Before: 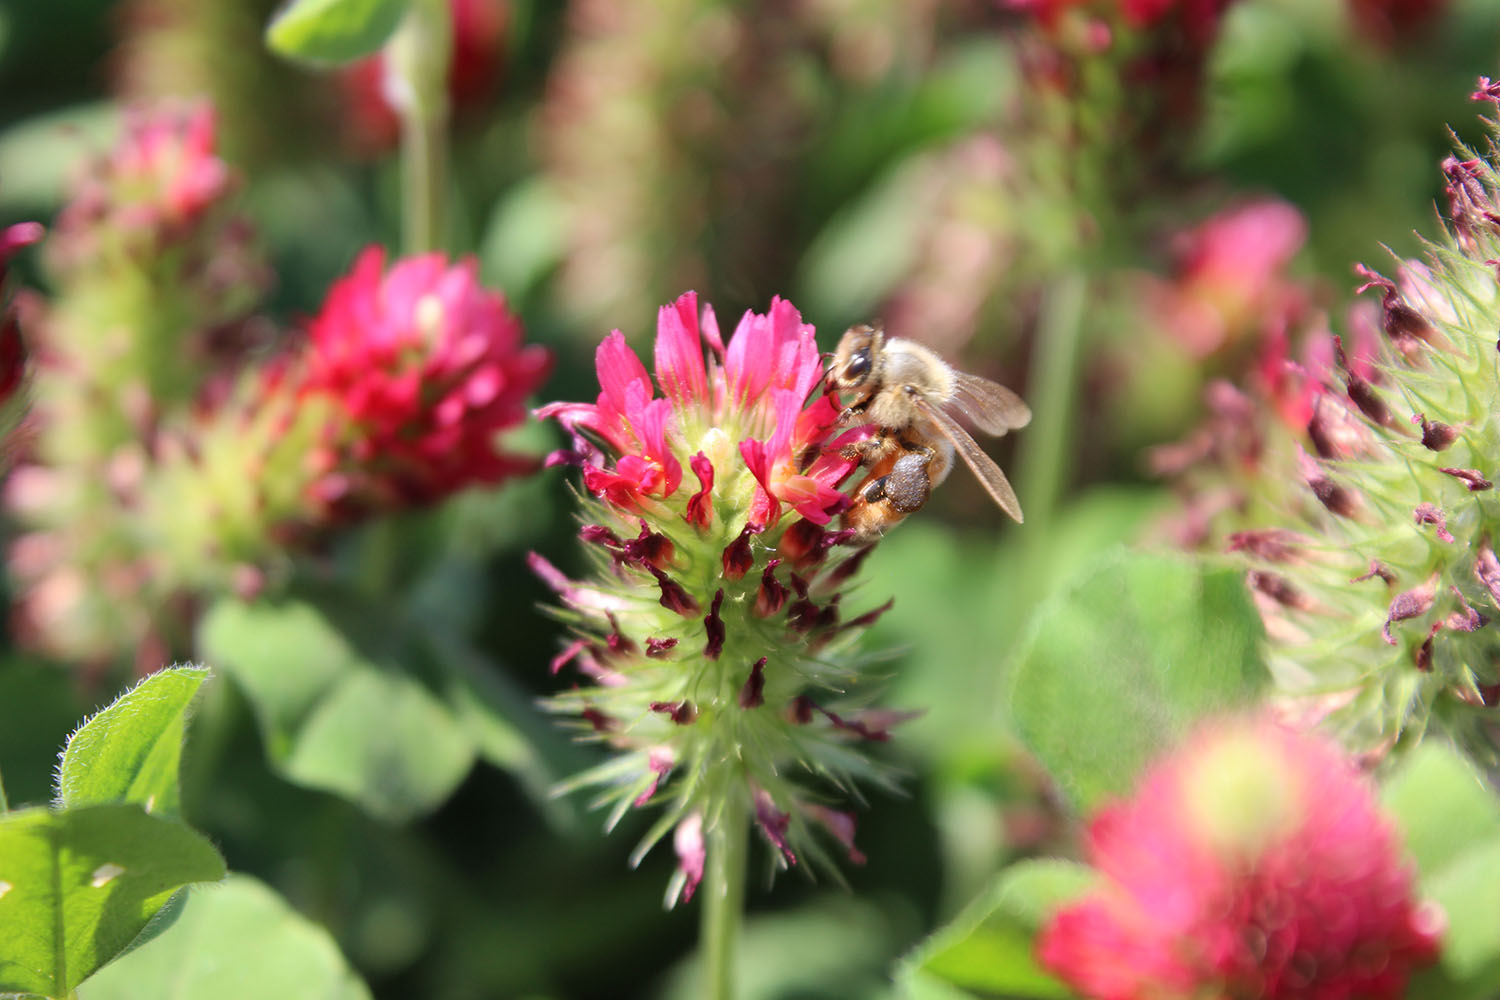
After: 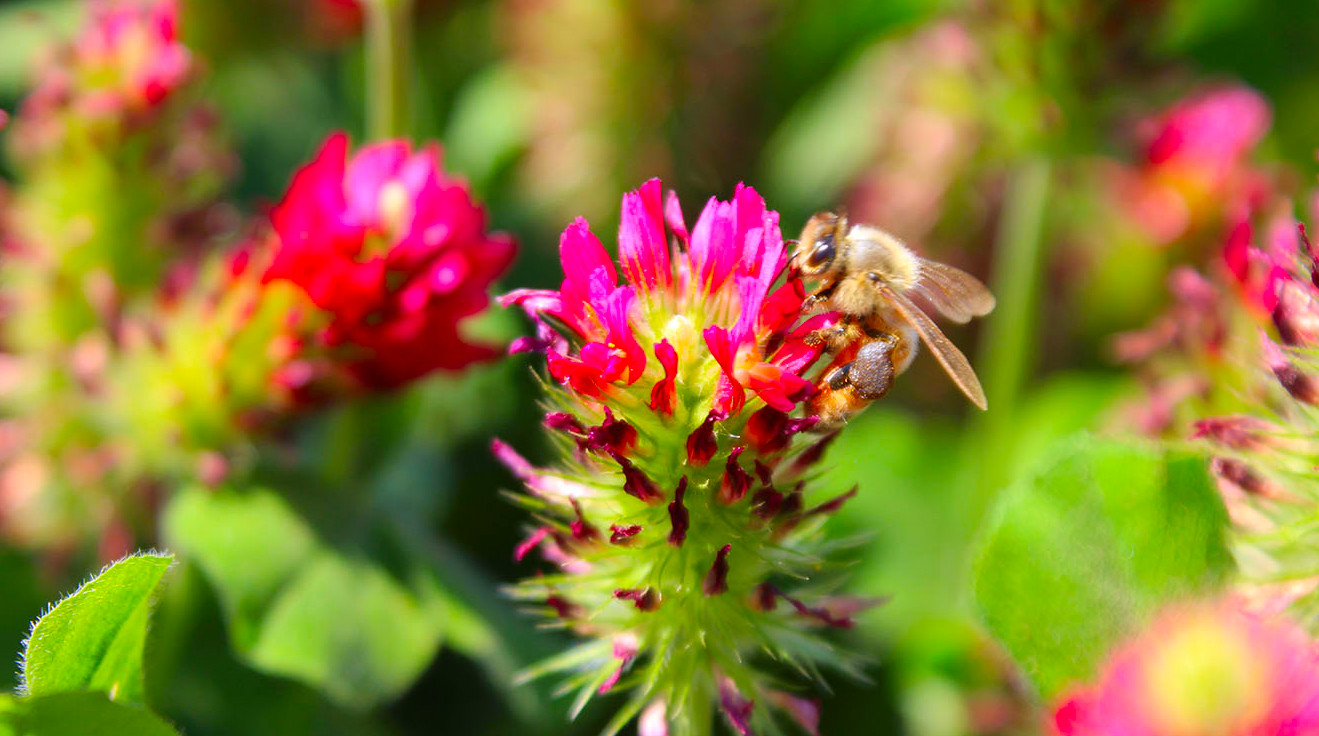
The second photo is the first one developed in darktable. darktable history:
color contrast: green-magenta contrast 1.55, blue-yellow contrast 1.83
crop and rotate: left 2.425%, top 11.305%, right 9.6%, bottom 15.08%
